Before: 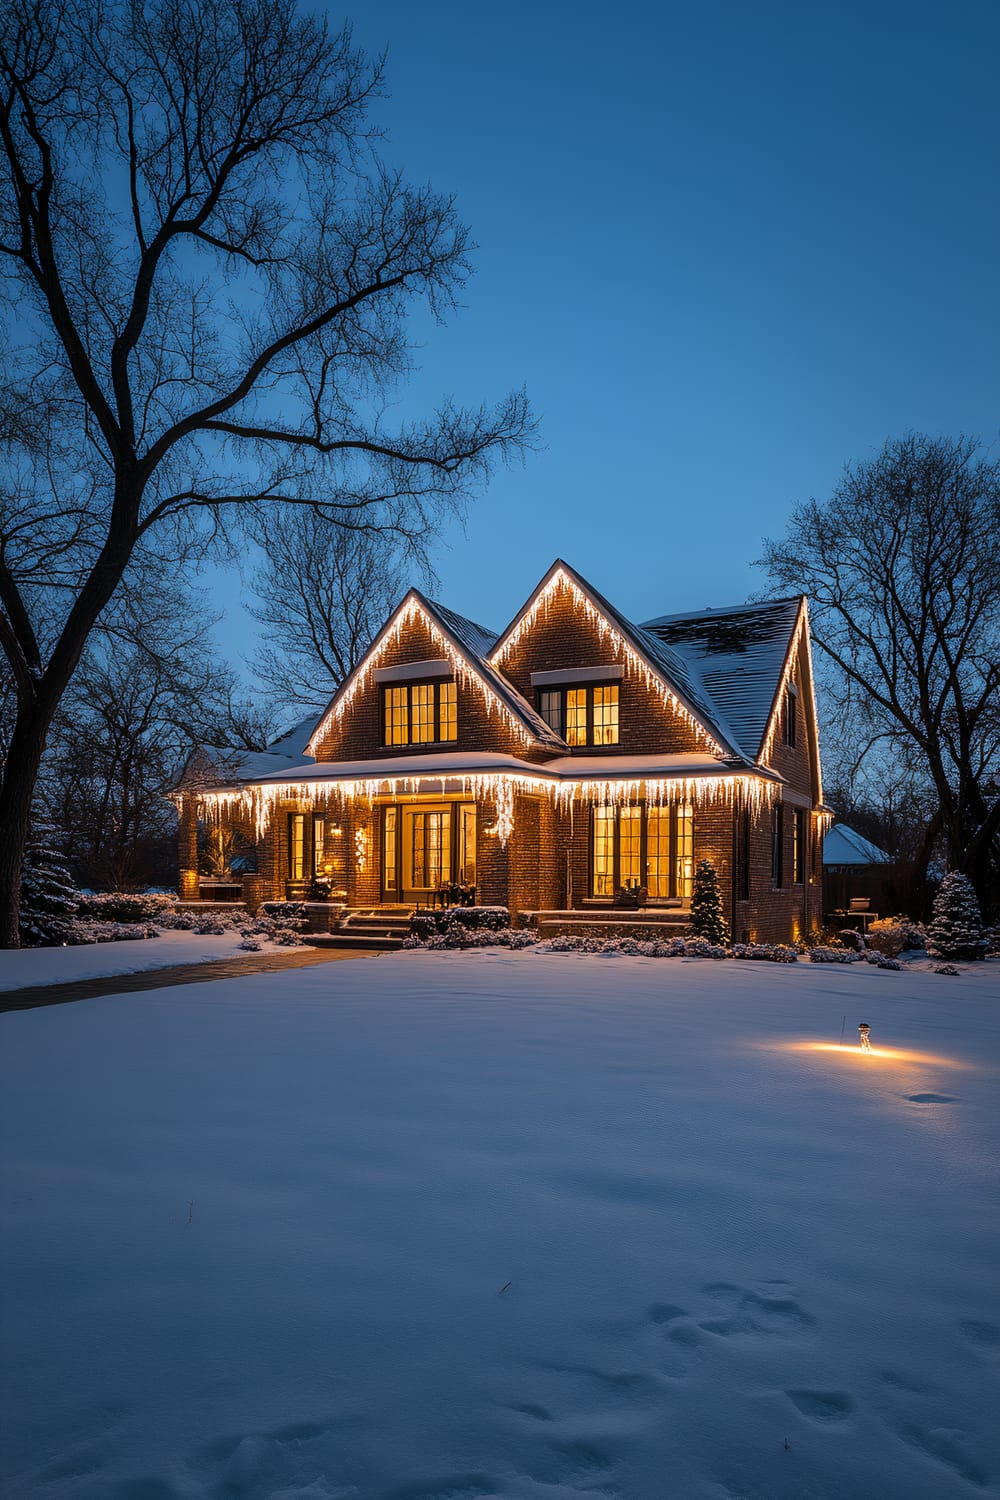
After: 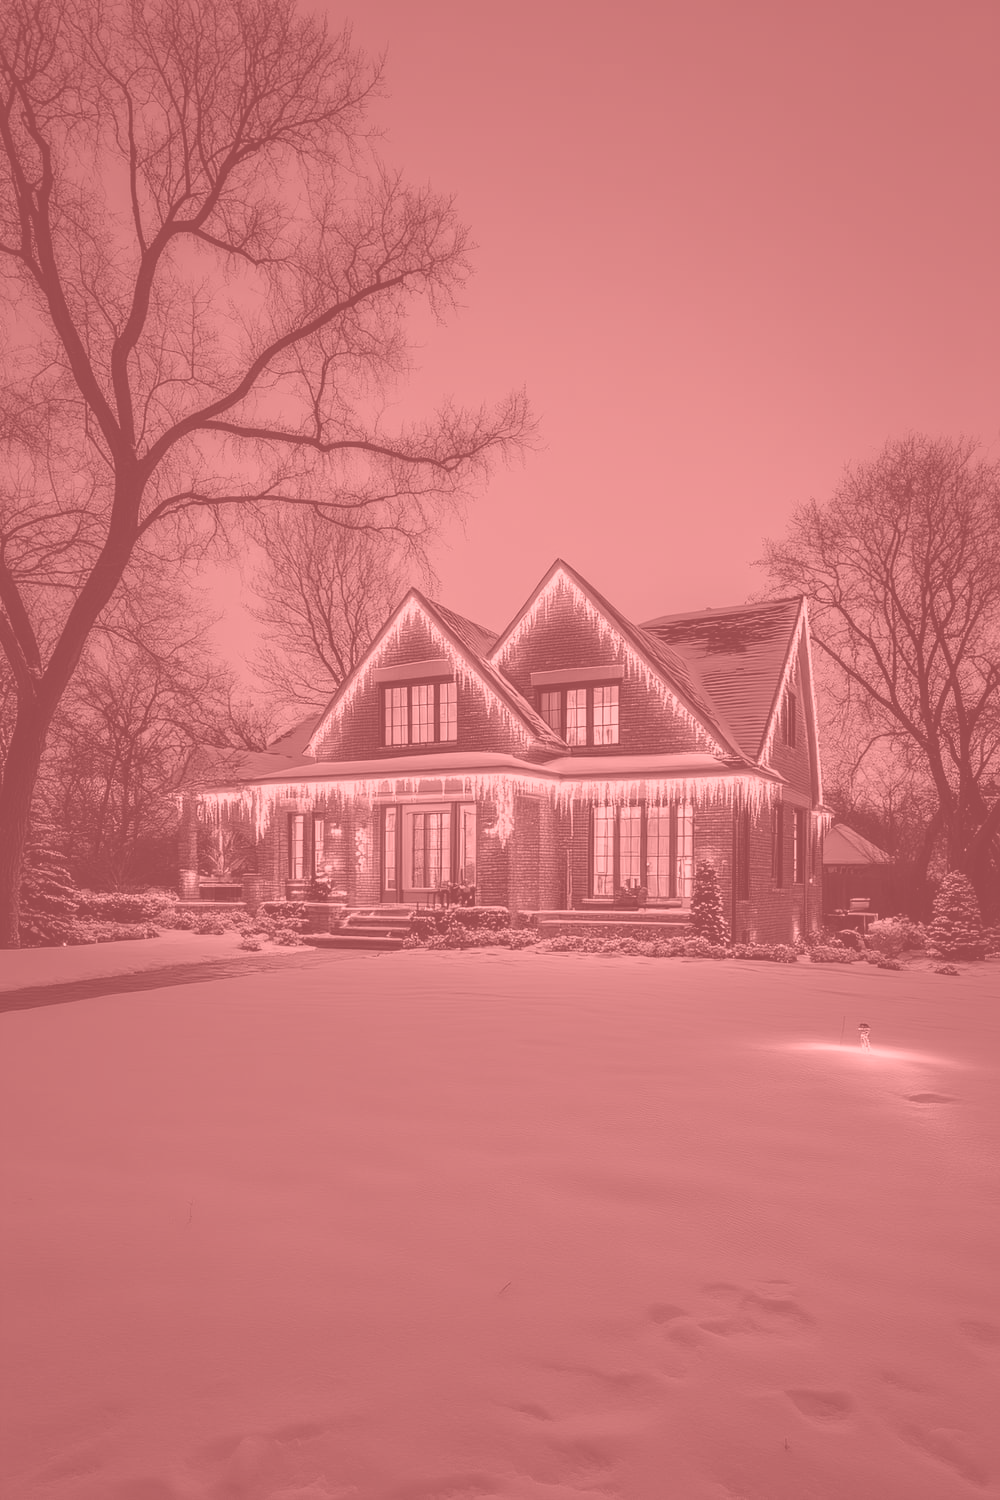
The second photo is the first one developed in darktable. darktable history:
colorize: saturation 51%, source mix 50.67%, lightness 50.67%
color correction: saturation 0.3
